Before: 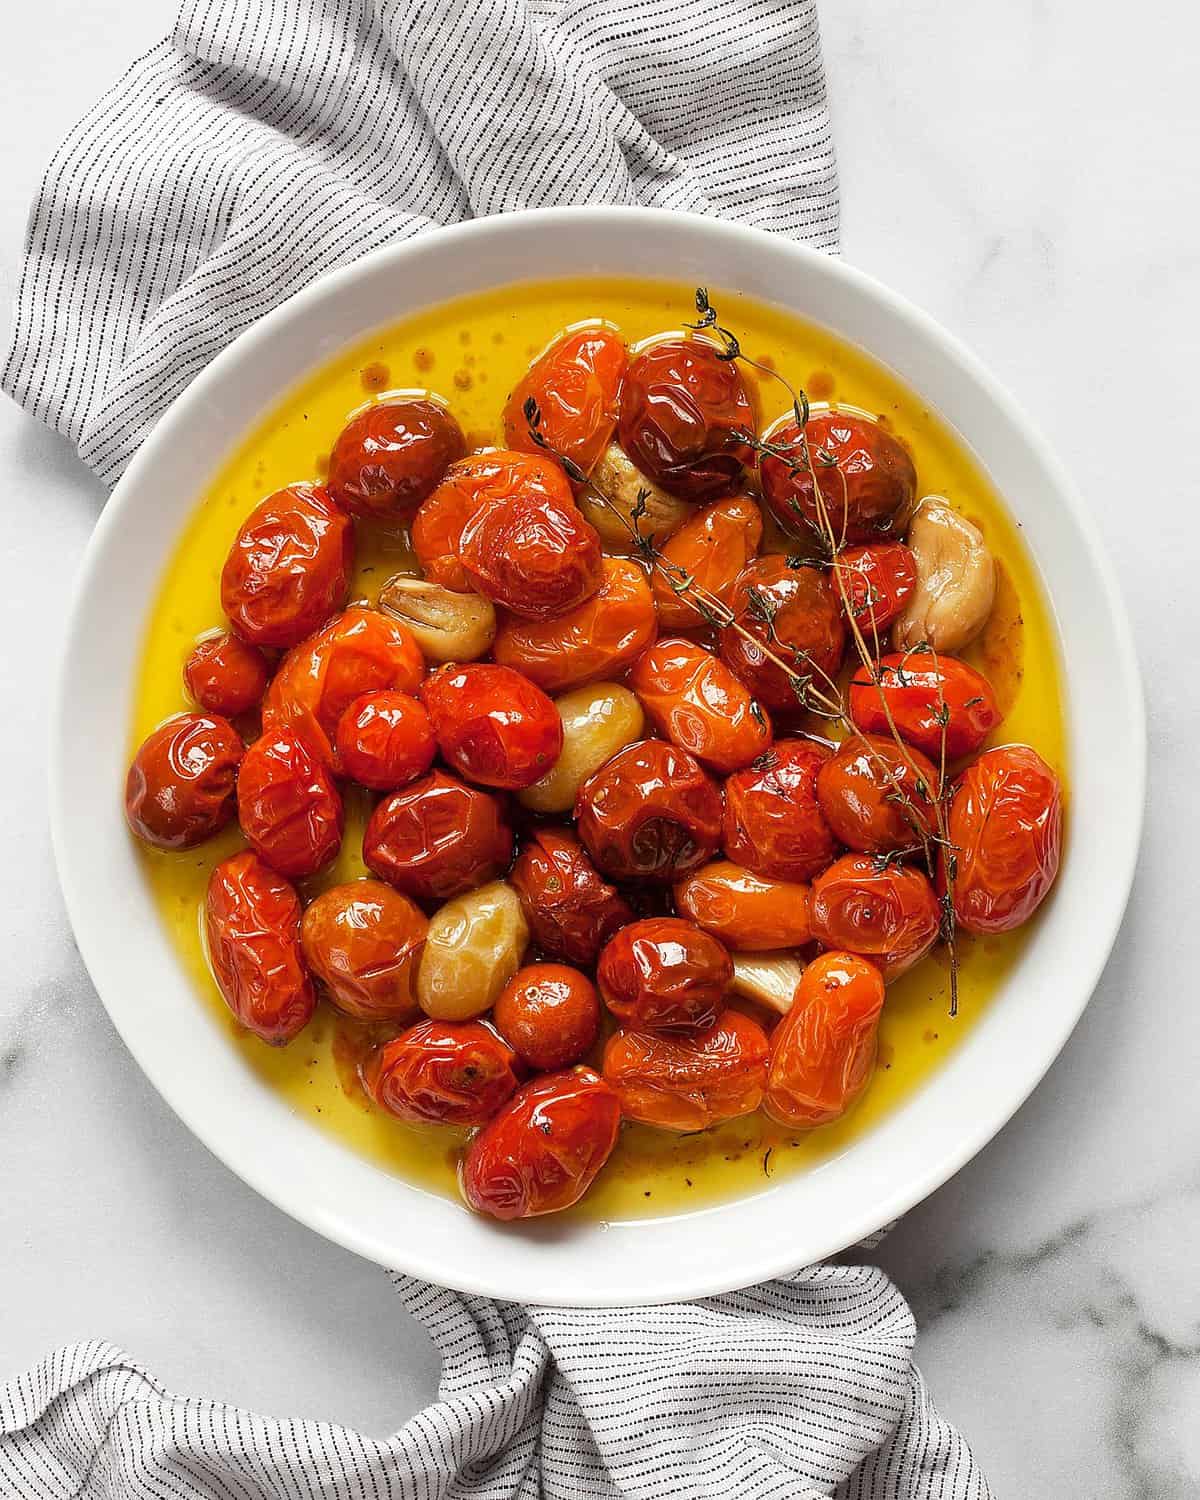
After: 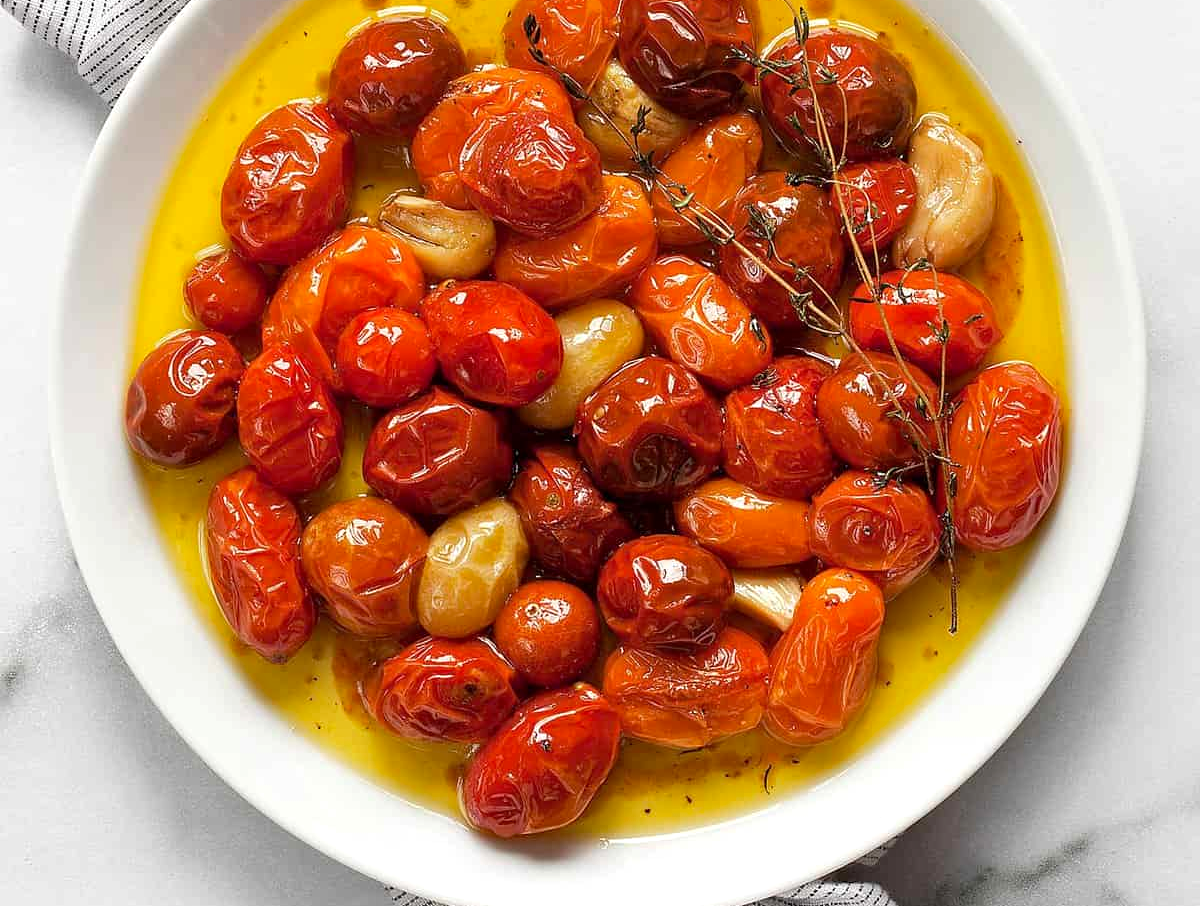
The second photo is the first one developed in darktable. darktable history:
haze removal: compatibility mode true, adaptive false
exposure: black level correction 0.001, exposure 0.136 EV, compensate highlight preservation false
crop and rotate: top 25.613%, bottom 13.949%
